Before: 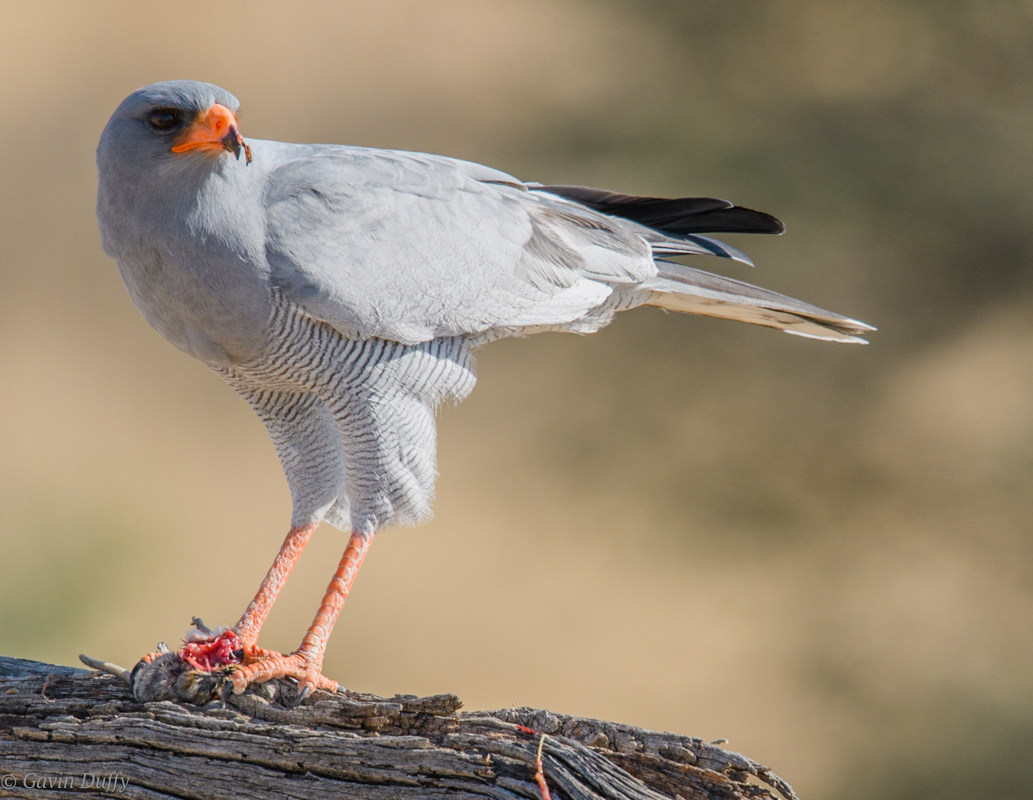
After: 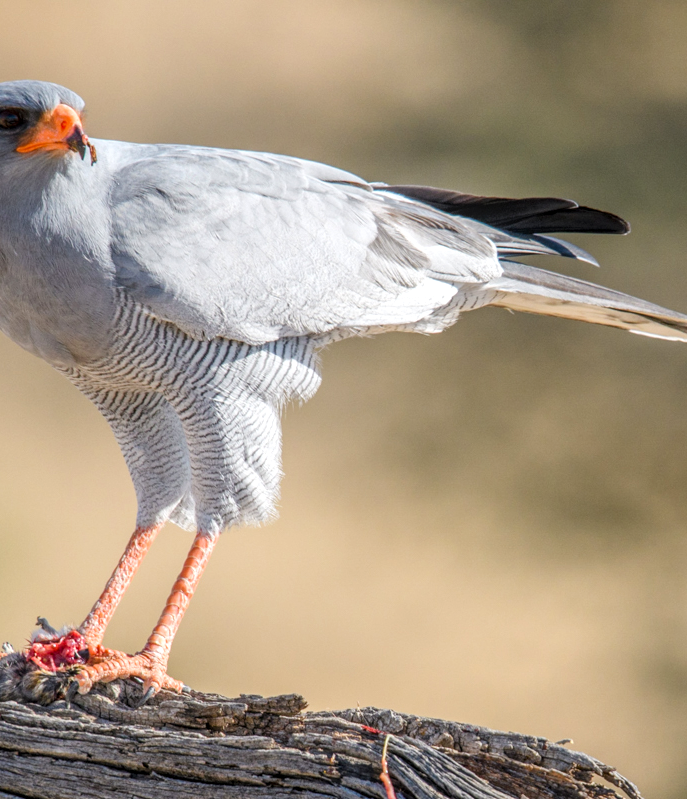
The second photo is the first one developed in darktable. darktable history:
crop and rotate: left 15.074%, right 18.338%
local contrast: on, module defaults
exposure: exposure 0.299 EV, compensate exposure bias true, compensate highlight preservation false
